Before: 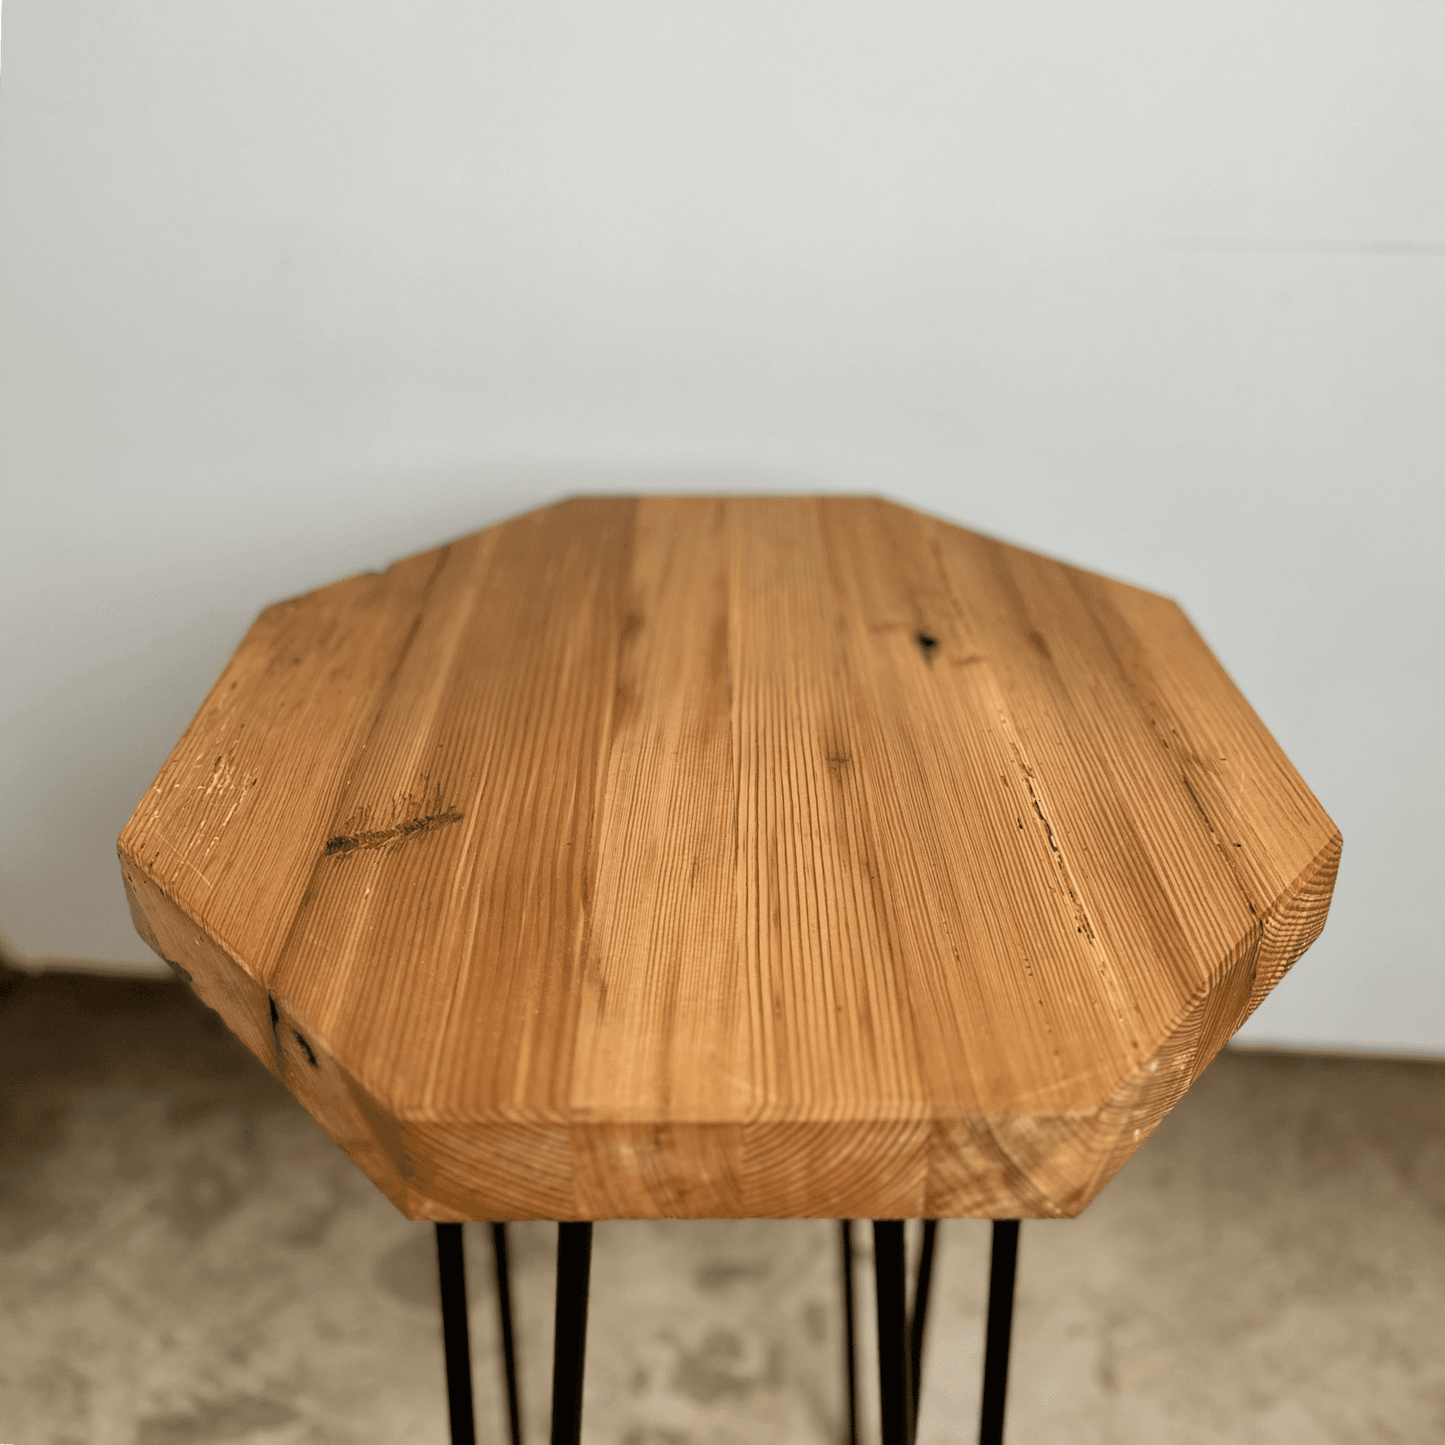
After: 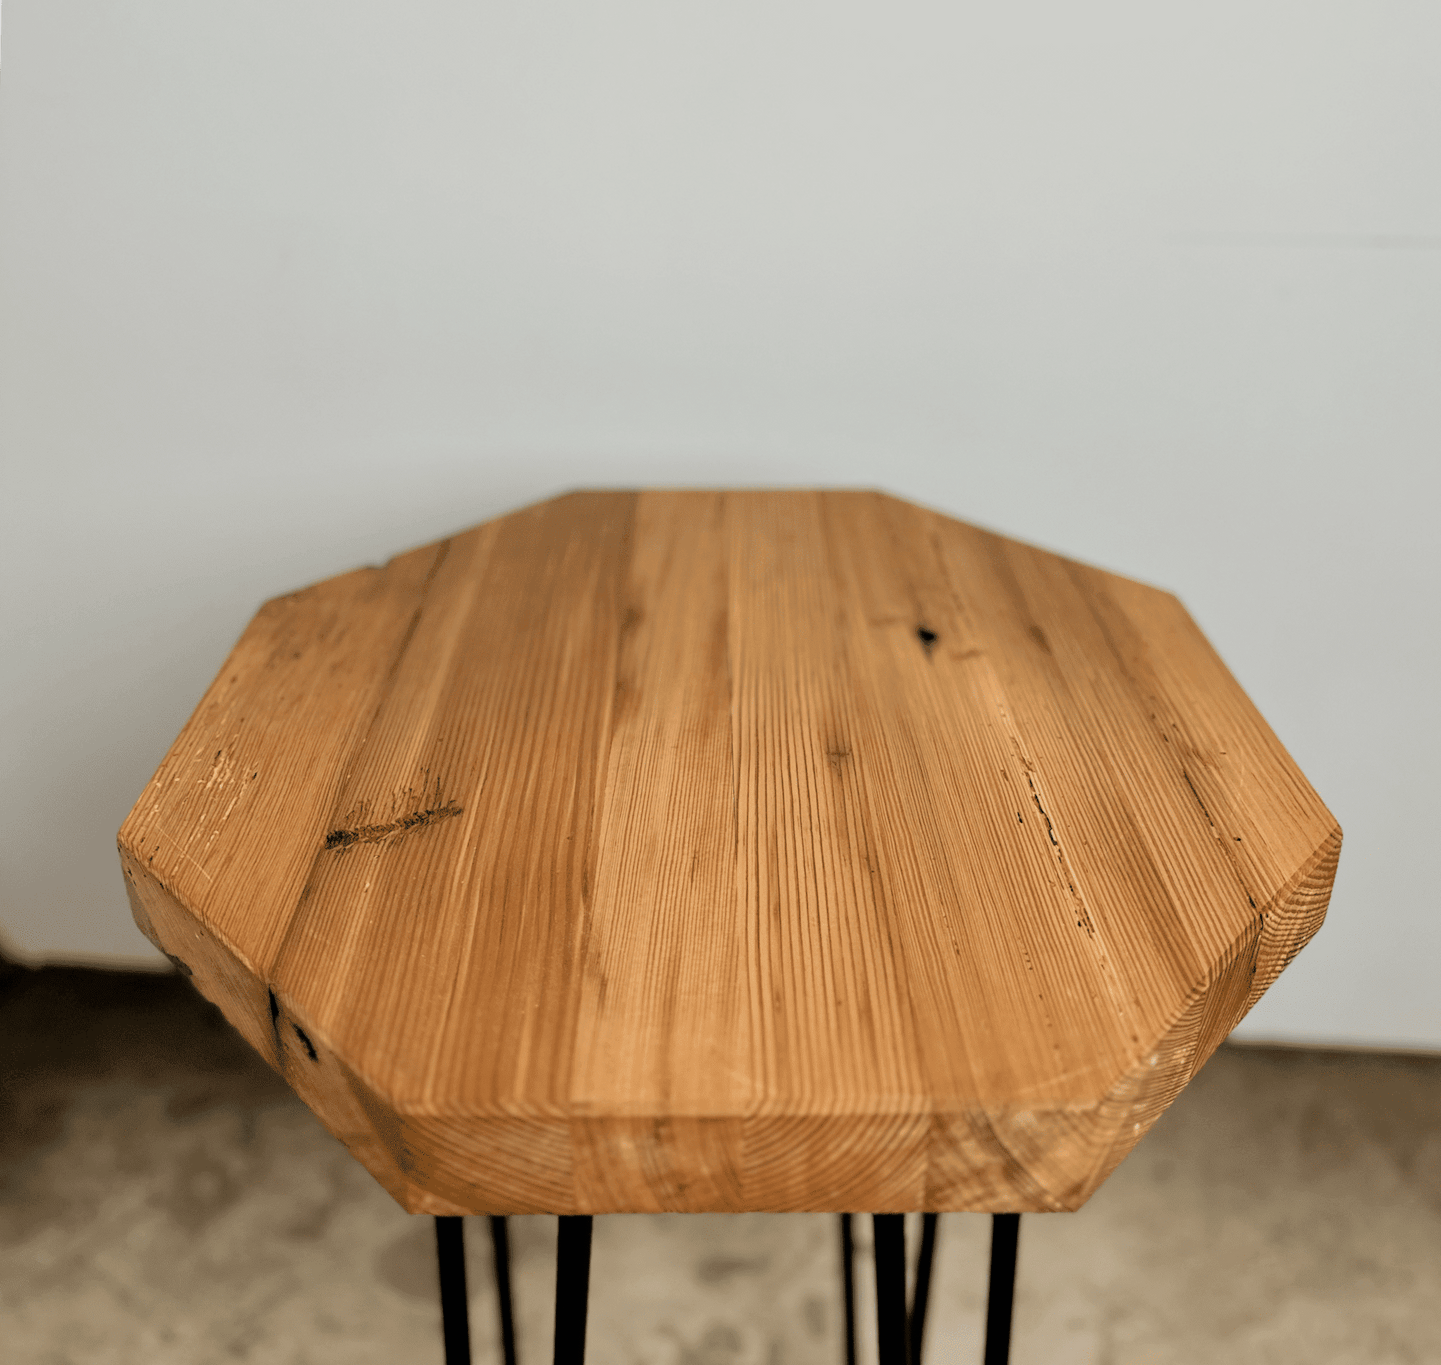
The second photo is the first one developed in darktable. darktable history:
crop: top 0.448%, right 0.264%, bottom 5.045%
filmic rgb: black relative exposure -7.75 EV, white relative exposure 4.4 EV, threshold 3 EV, hardness 3.76, latitude 50%, contrast 1.1, color science v5 (2021), contrast in shadows safe, contrast in highlights safe, enable highlight reconstruction true
